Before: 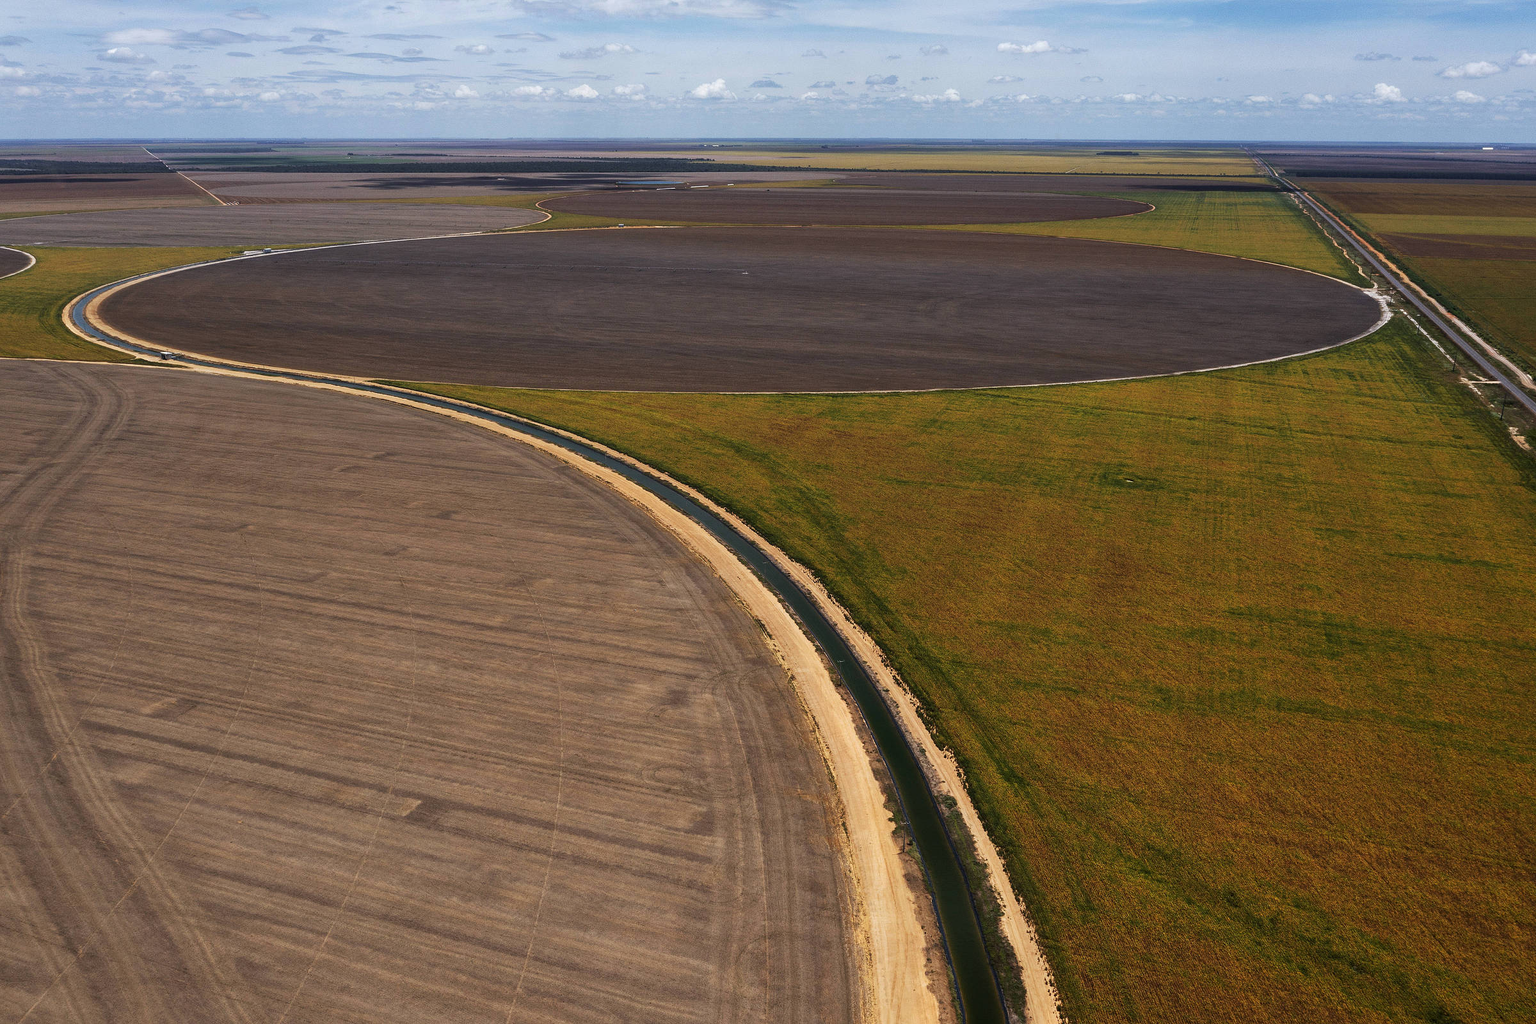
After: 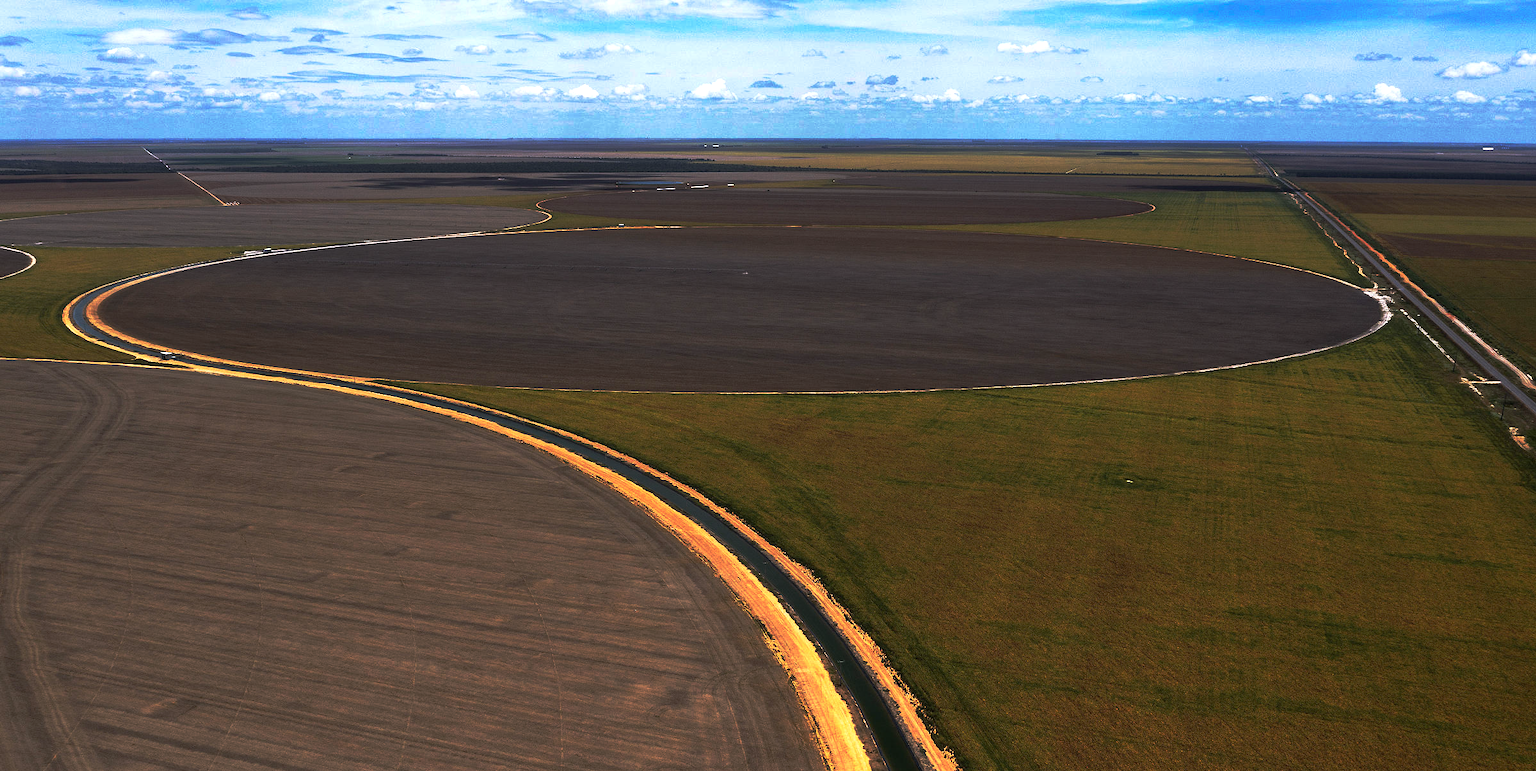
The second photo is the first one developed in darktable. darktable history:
exposure: exposure 0.602 EV, compensate exposure bias true, compensate highlight preservation false
base curve: curves: ch0 [(0, 0) (0.564, 0.291) (0.802, 0.731) (1, 1)], preserve colors none
crop: bottom 24.669%
